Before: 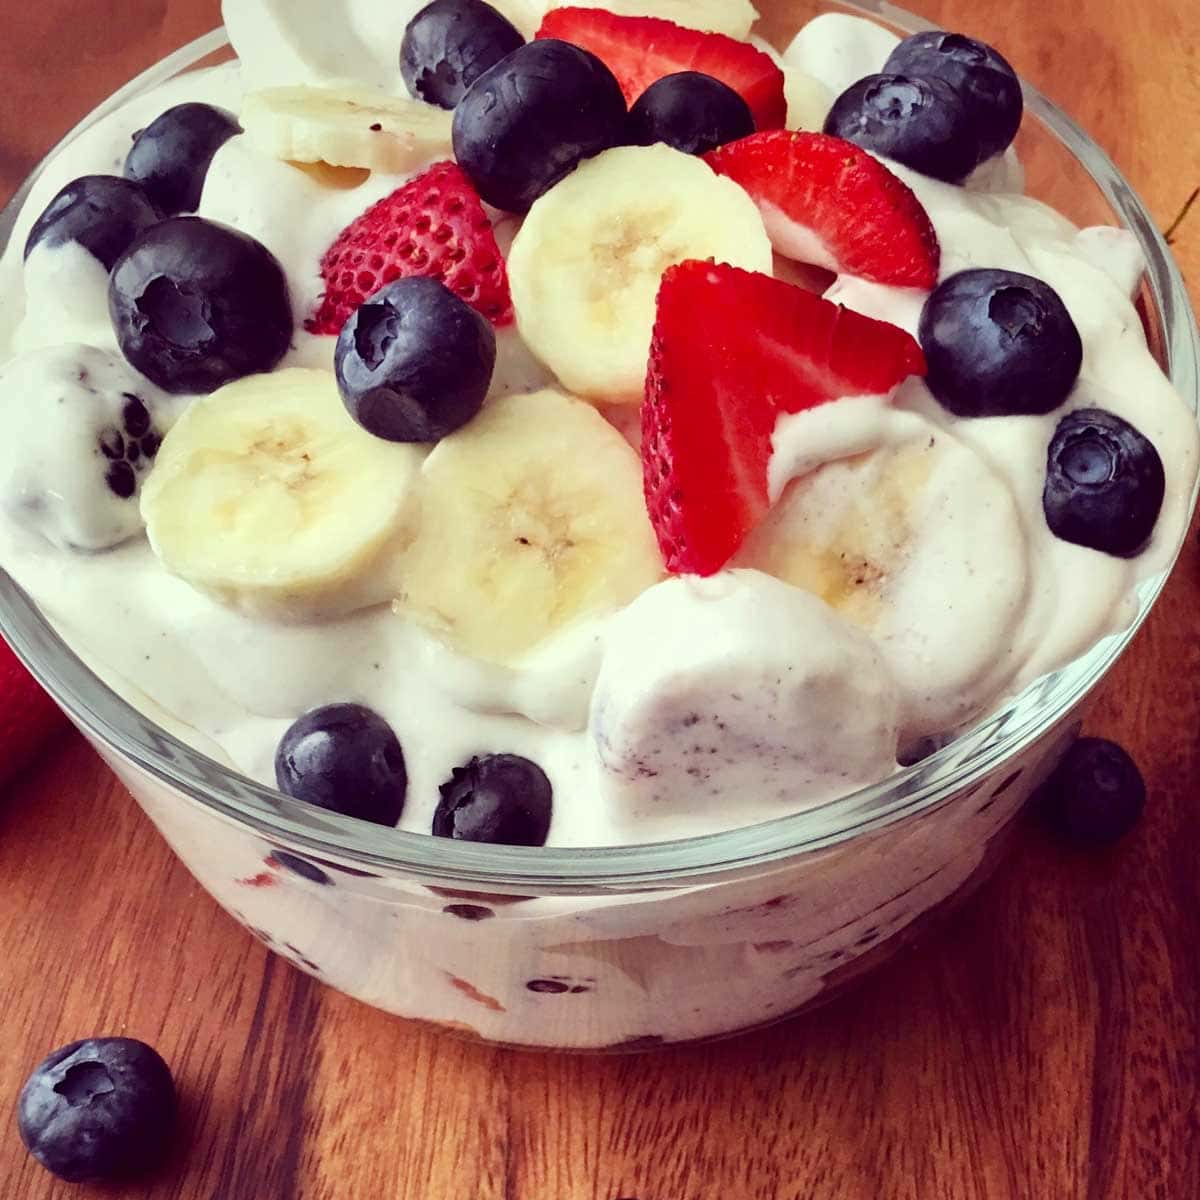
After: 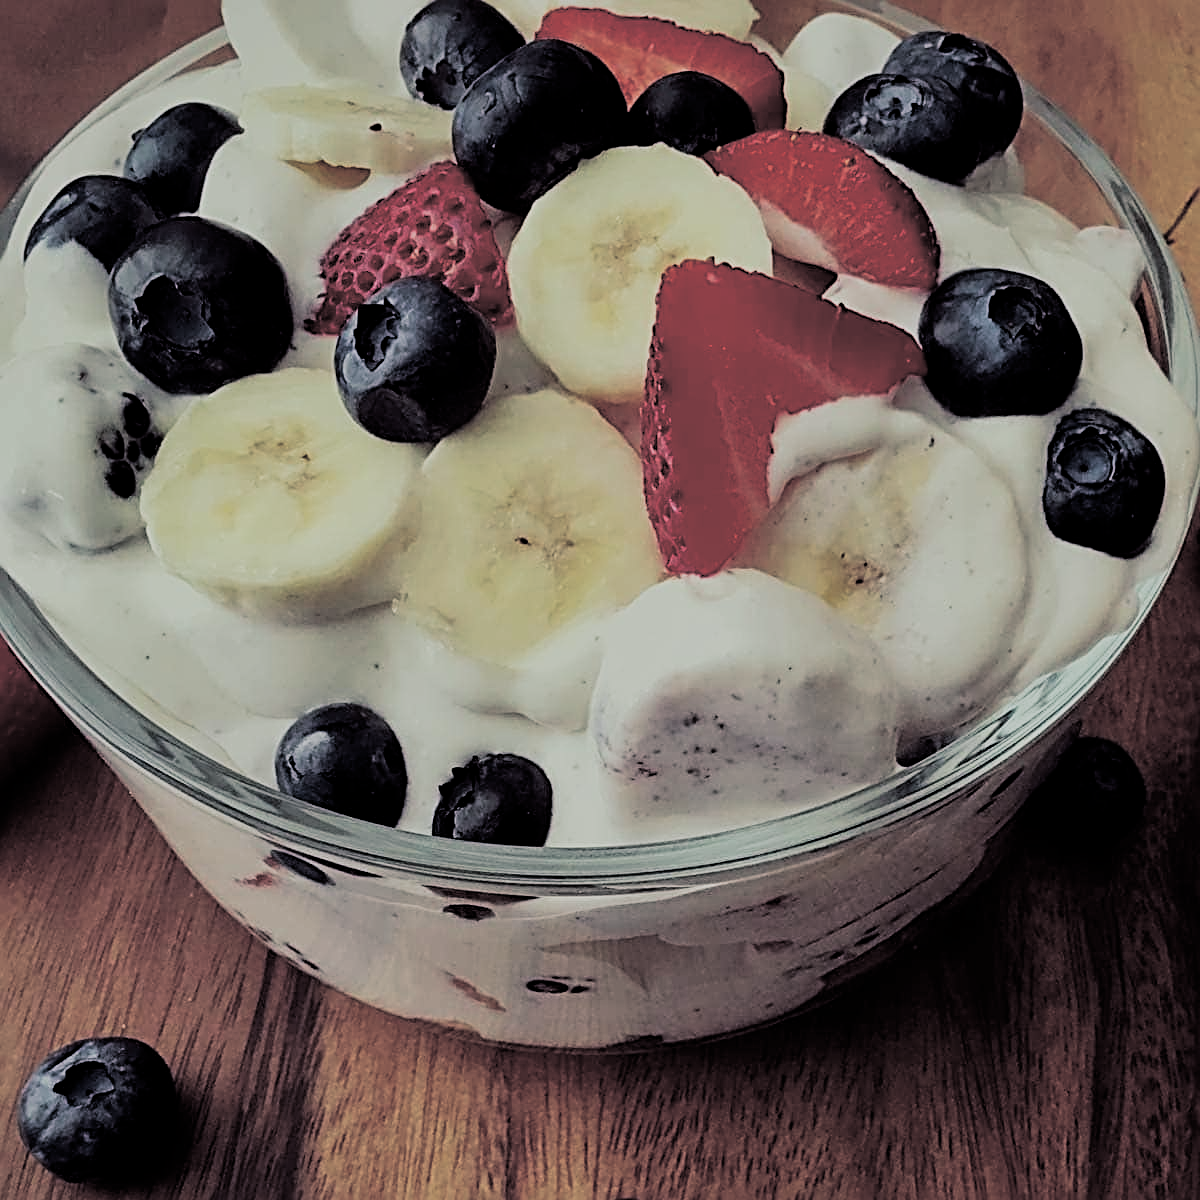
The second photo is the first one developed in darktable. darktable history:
split-toning: shadows › hue 201.6°, shadows › saturation 0.16, highlights › hue 50.4°, highlights › saturation 0.2, balance -49.9
sharpen: radius 3.025, amount 0.757
filmic rgb: middle gray luminance 29%, black relative exposure -10.3 EV, white relative exposure 5.5 EV, threshold 6 EV, target black luminance 0%, hardness 3.95, latitude 2.04%, contrast 1.132, highlights saturation mix 5%, shadows ↔ highlights balance 15.11%, preserve chrominance no, color science v3 (2019), use custom middle-gray values true, iterations of high-quality reconstruction 0, enable highlight reconstruction true
